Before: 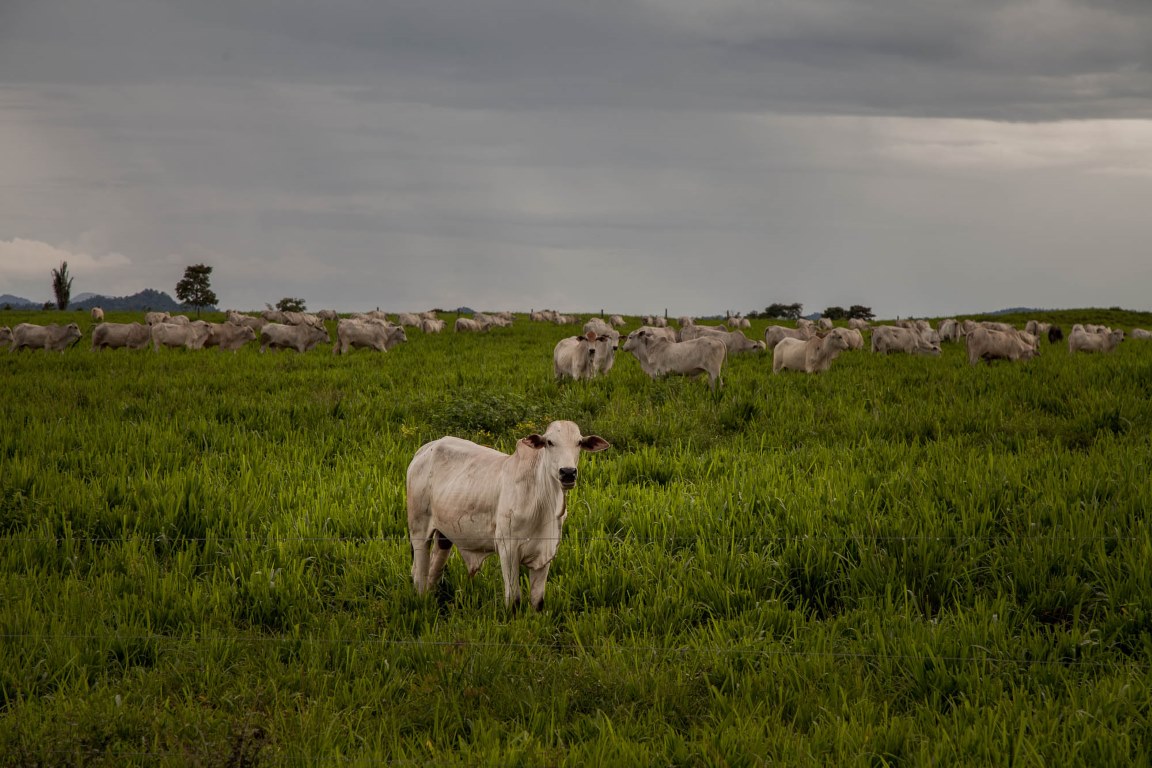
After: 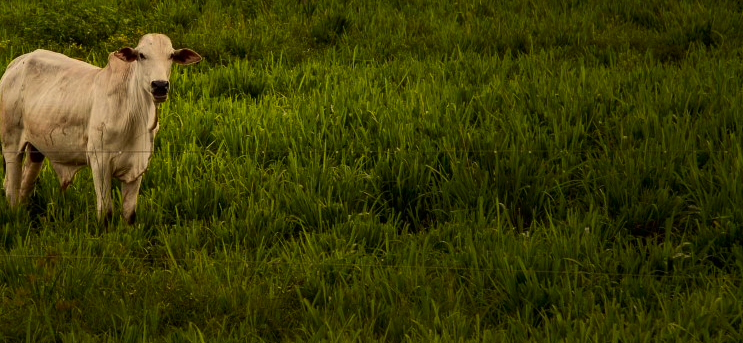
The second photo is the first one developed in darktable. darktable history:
contrast brightness saturation: contrast 0.164, saturation 0.317
crop and rotate: left 35.434%, top 50.467%, bottom 4.82%
color correction: highlights a* 1.39, highlights b* 17.49
